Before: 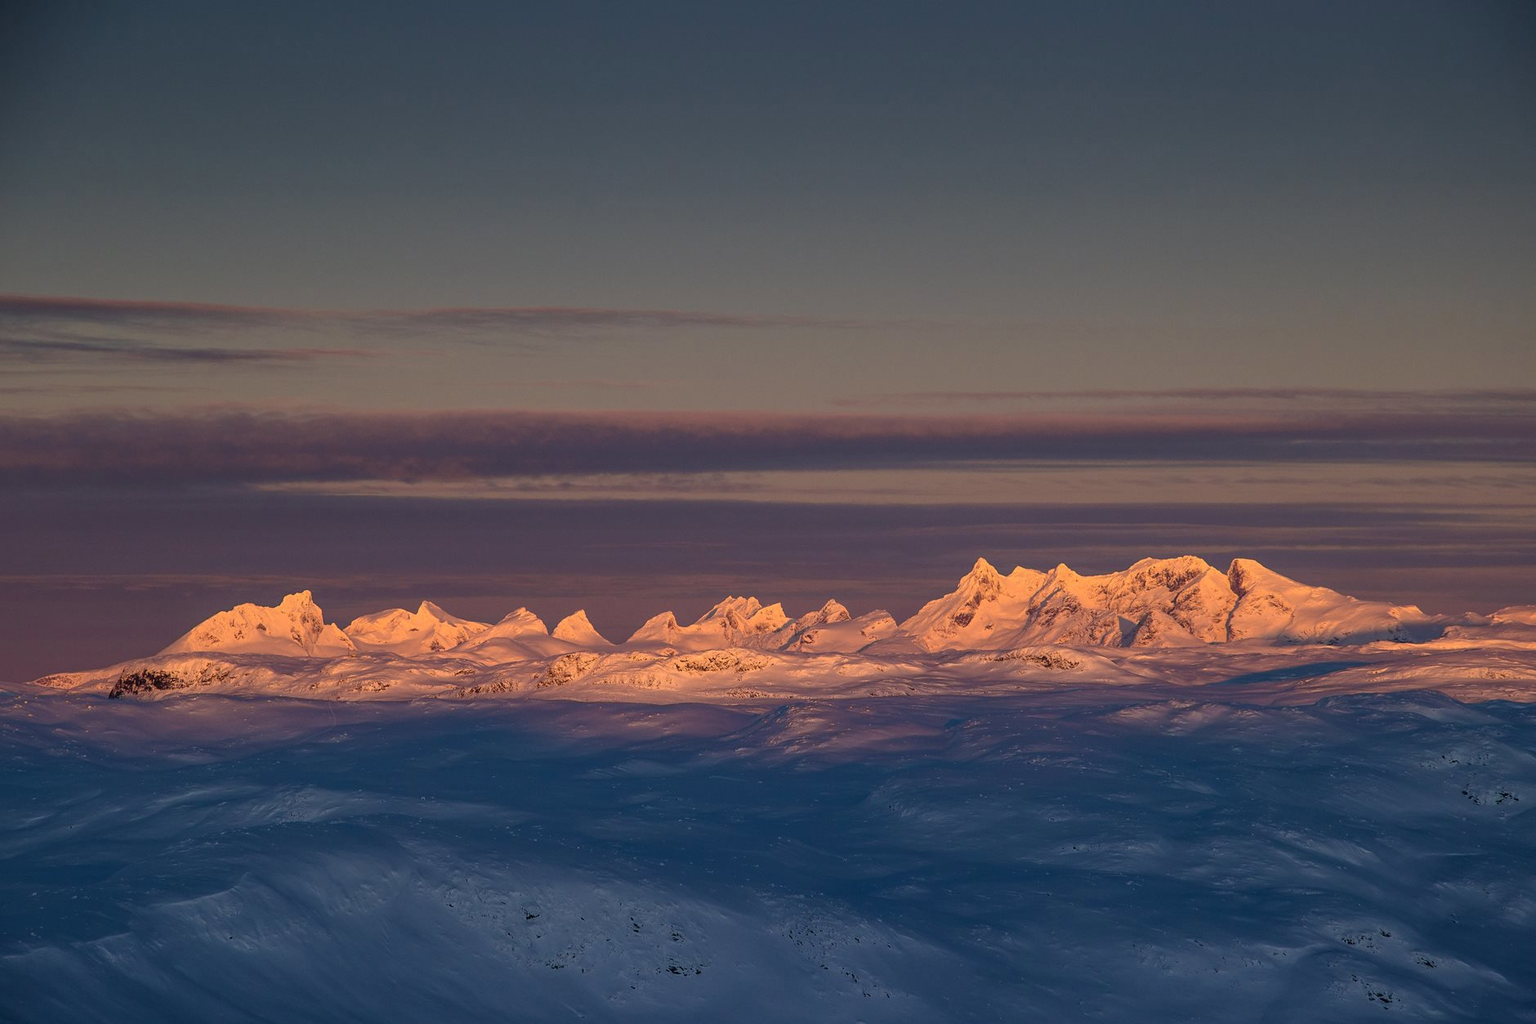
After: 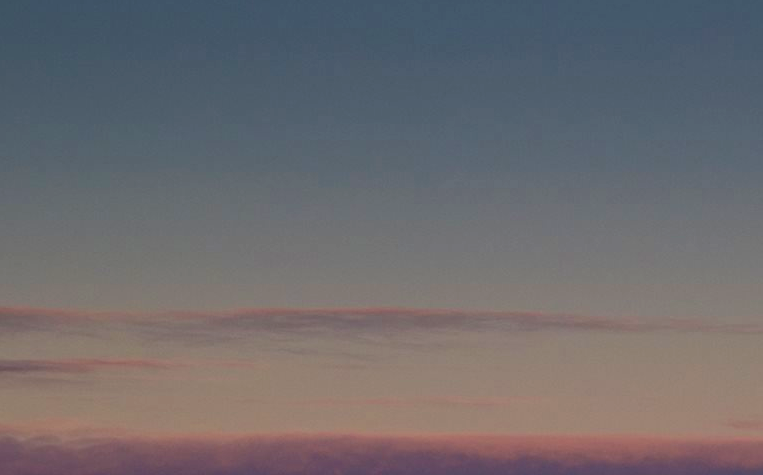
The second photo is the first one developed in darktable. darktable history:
crop: left 15.452%, top 5.459%, right 43.956%, bottom 56.62%
exposure: black level correction 0, exposure 0.5 EV, compensate exposure bias true, compensate highlight preservation false
velvia: on, module defaults
shadows and highlights: shadows 25, highlights -25
